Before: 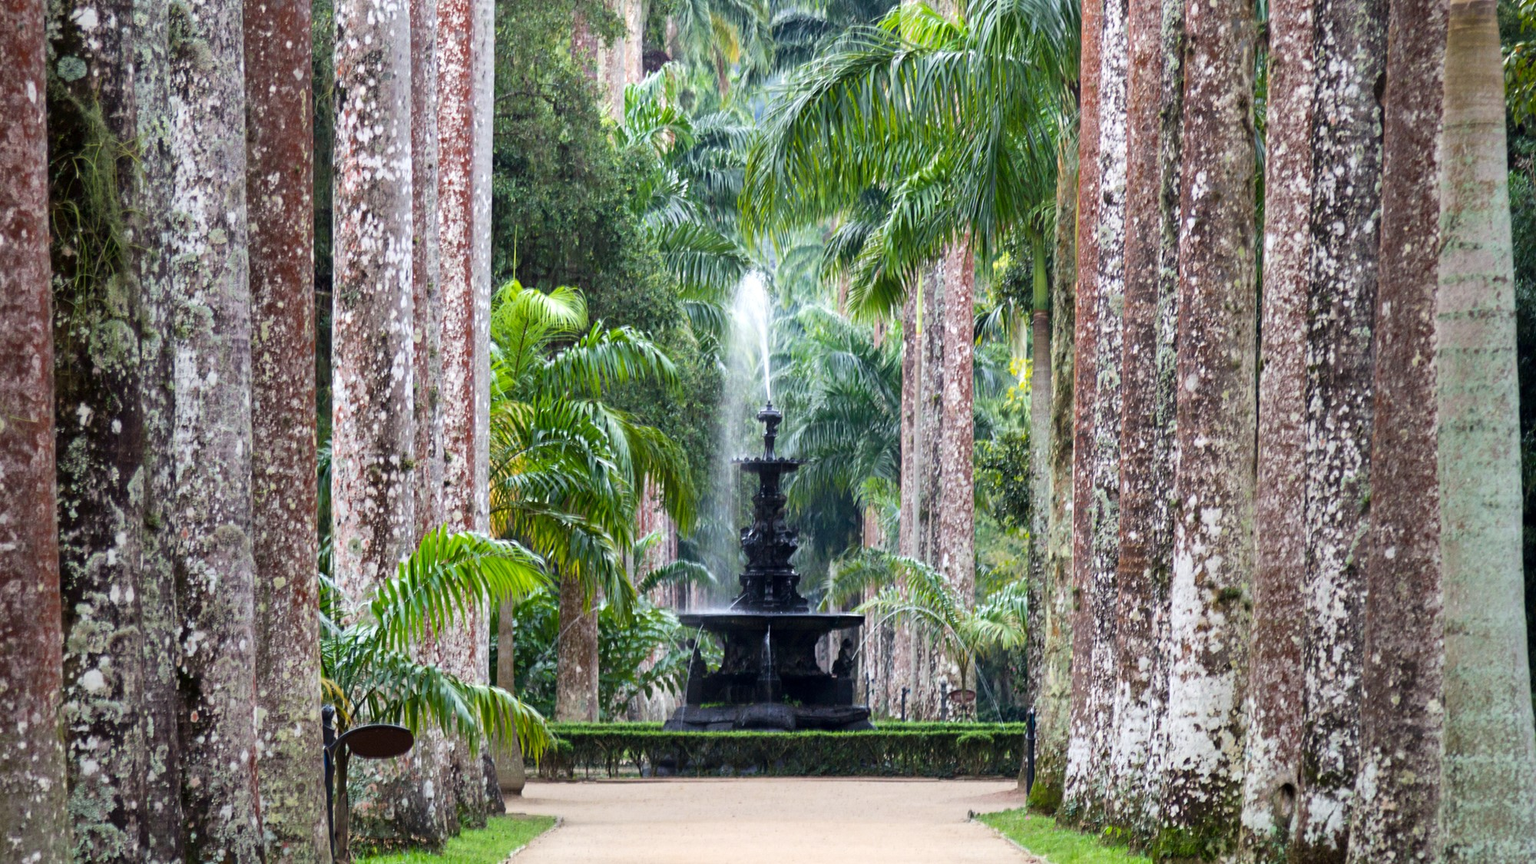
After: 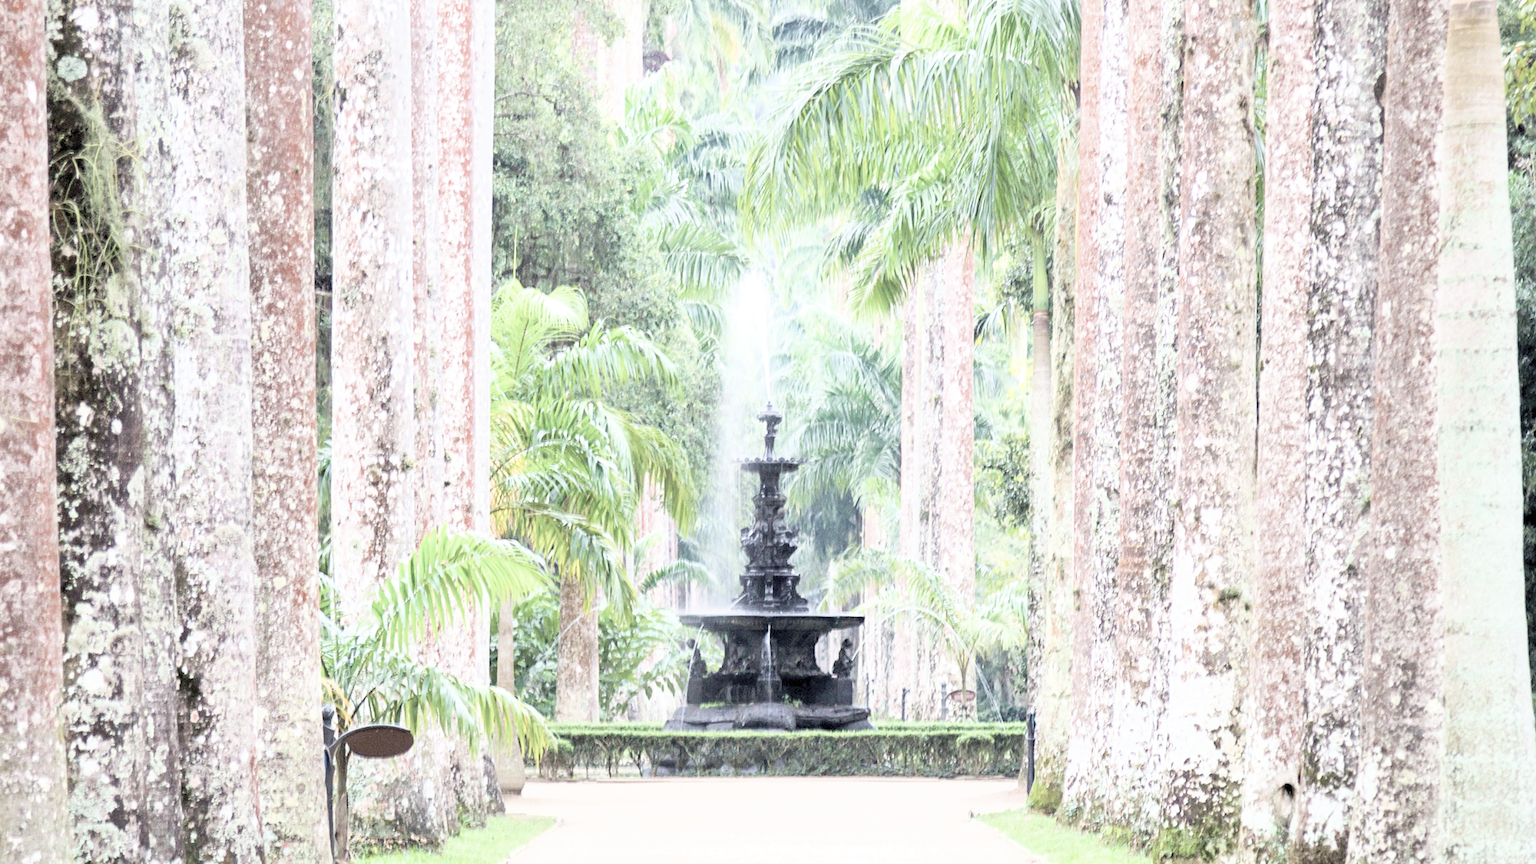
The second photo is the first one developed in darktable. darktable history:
exposure: black level correction 0.001, exposure 2.708 EV, compensate highlight preservation false
filmic rgb: black relative exposure -16 EV, white relative exposure 4.96 EV, hardness 6.24
contrast brightness saturation: brightness 0.188, saturation -0.513
